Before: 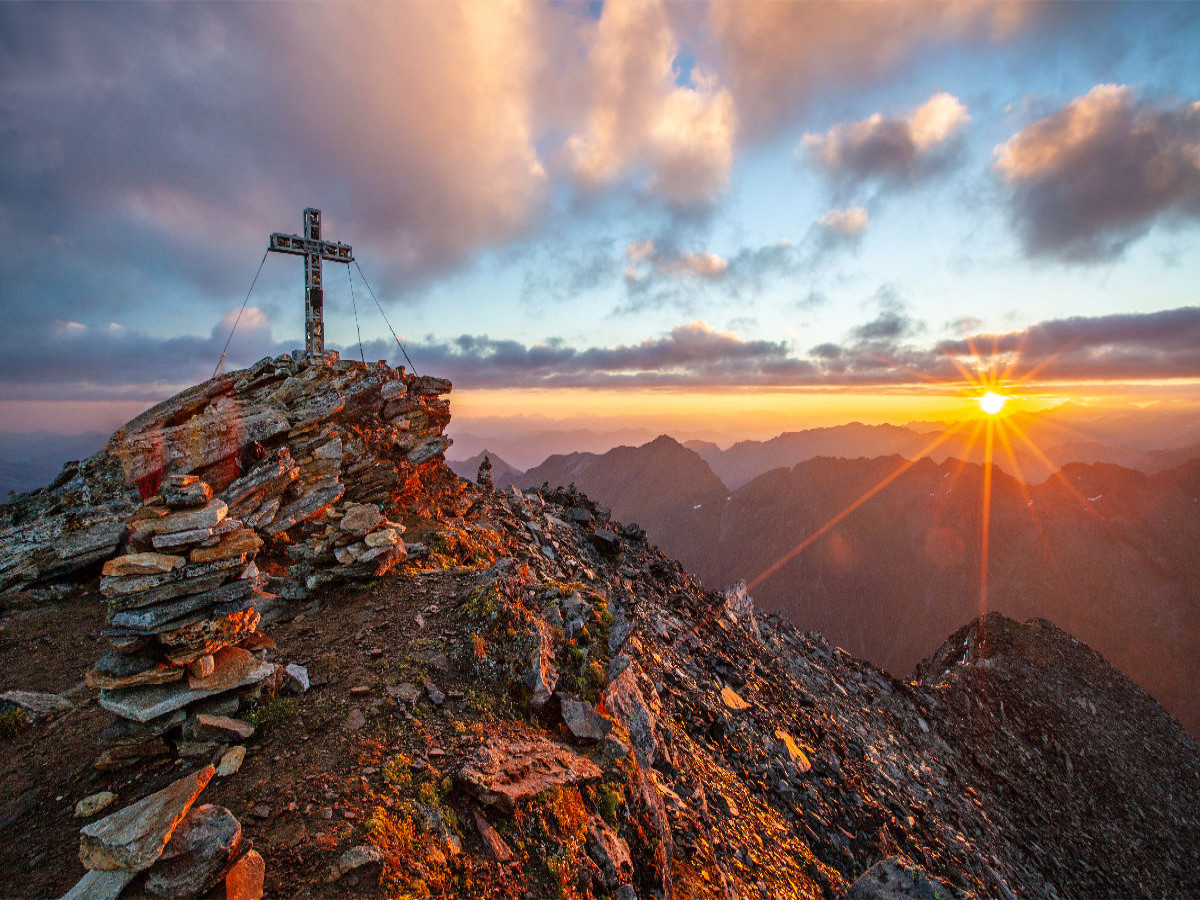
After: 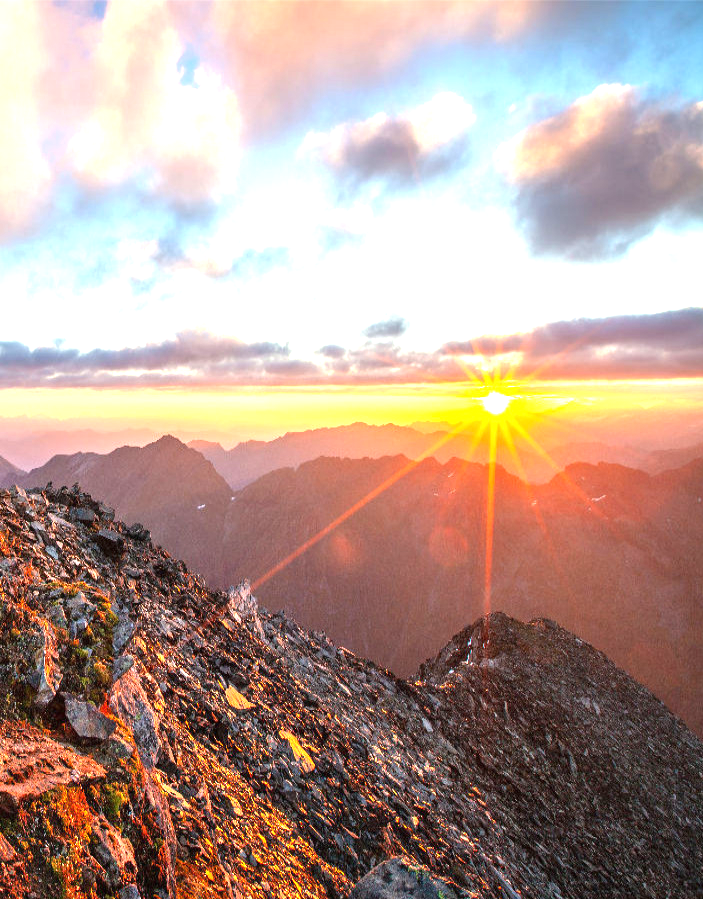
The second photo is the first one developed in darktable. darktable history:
crop: left 41.402%
exposure: black level correction 0, exposure 1.1 EV, compensate exposure bias true, compensate highlight preservation false
